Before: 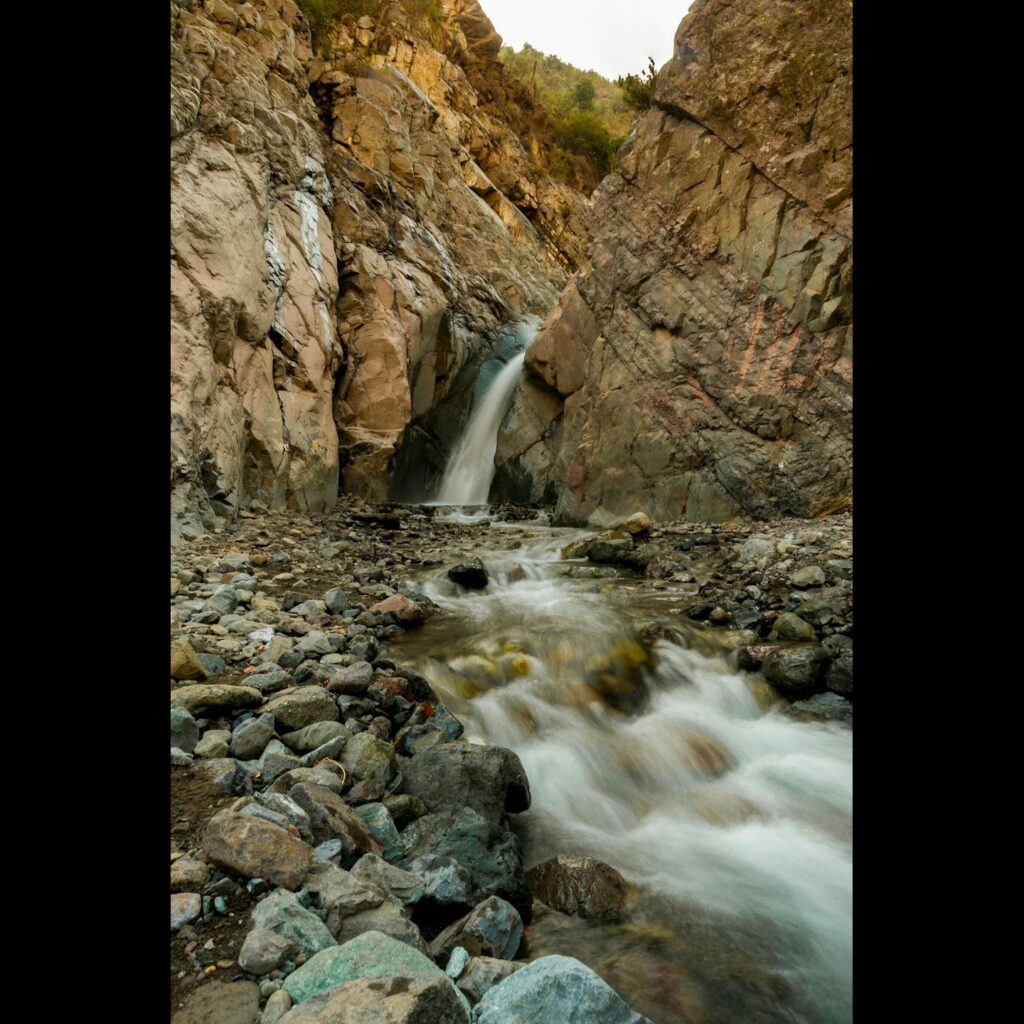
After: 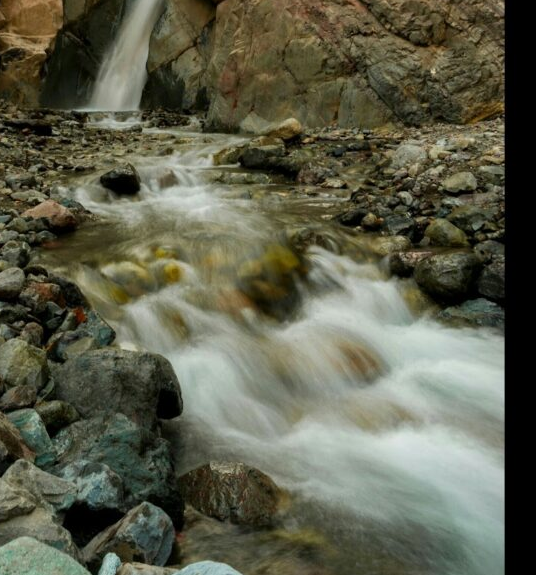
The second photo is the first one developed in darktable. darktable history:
crop: left 34.006%, top 38.491%, right 13.564%, bottom 5.301%
